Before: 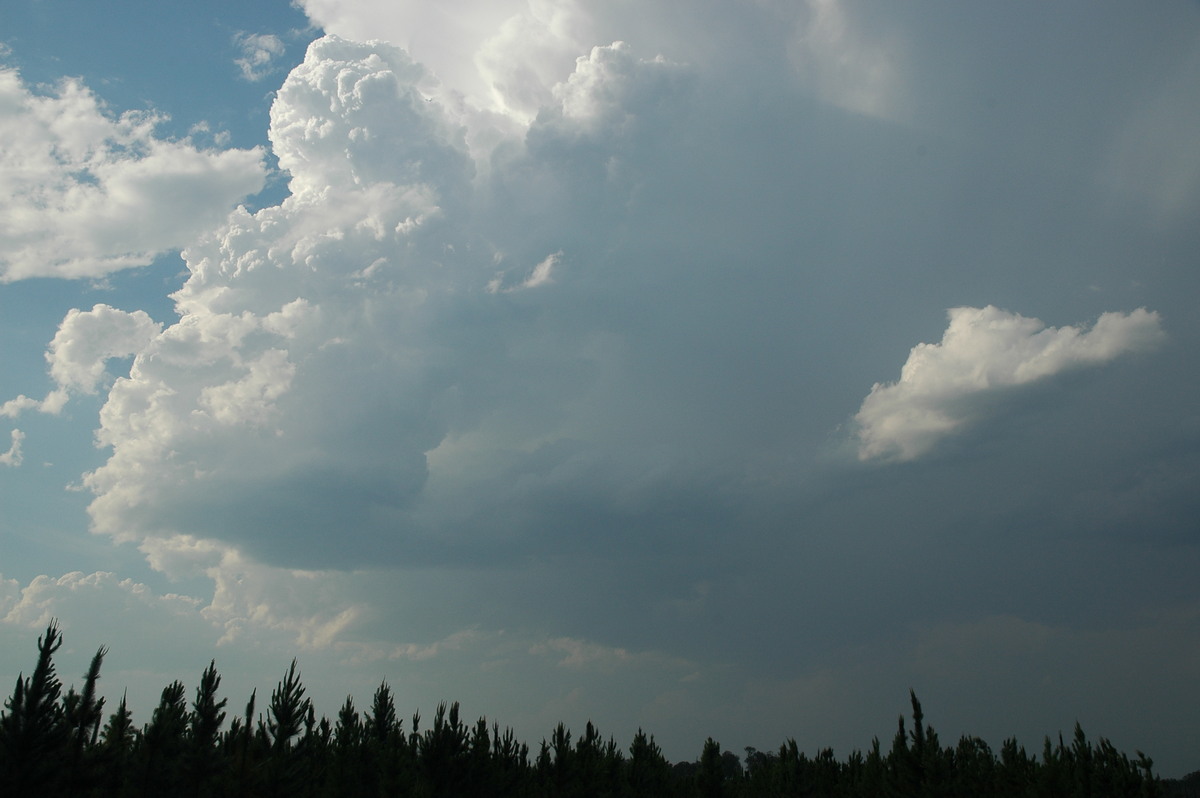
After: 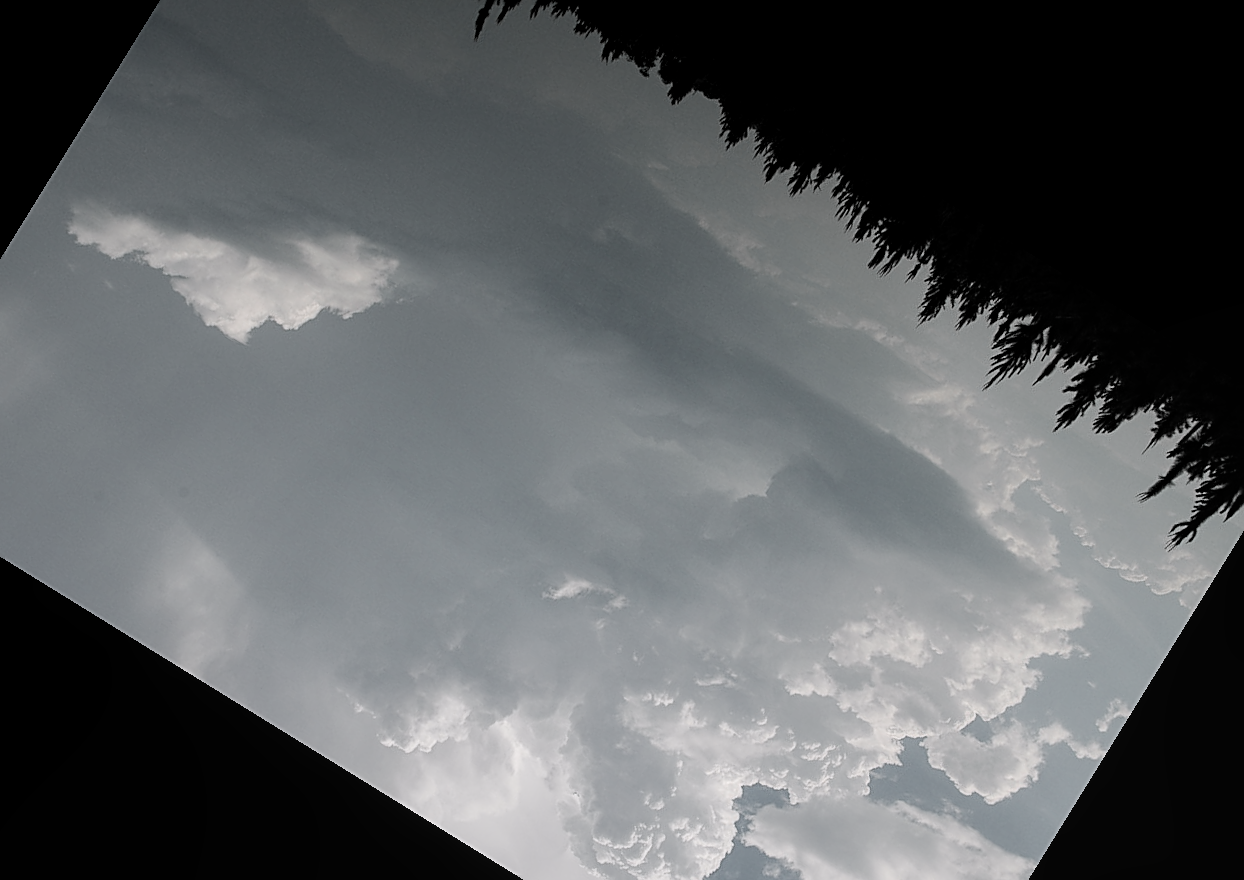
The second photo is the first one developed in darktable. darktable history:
filmic rgb: black relative exposure -7.65 EV, white relative exposure 4.56 EV, hardness 3.61
sharpen: amount 0.575
velvia: on, module defaults
color zones: curves: ch1 [(0, 0.679) (0.143, 0.647) (0.286, 0.261) (0.378, -0.011) (0.571, 0.396) (0.714, 0.399) (0.857, 0.406) (1, 0.679)]
color correction: highlights b* -0.023, saturation 0.303
crop and rotate: angle 148.31°, left 9.21%, top 15.625%, right 4.371%, bottom 17.143%
local contrast: highlights 97%, shadows 86%, detail 160%, midtone range 0.2
color balance rgb: shadows lift › chroma 0.669%, shadows lift › hue 114.52°, highlights gain › chroma 2.046%, highlights gain › hue 293.92°, perceptual saturation grading › global saturation 0.996%, perceptual brilliance grading › highlights 9.464%, perceptual brilliance grading › mid-tones 5.74%
